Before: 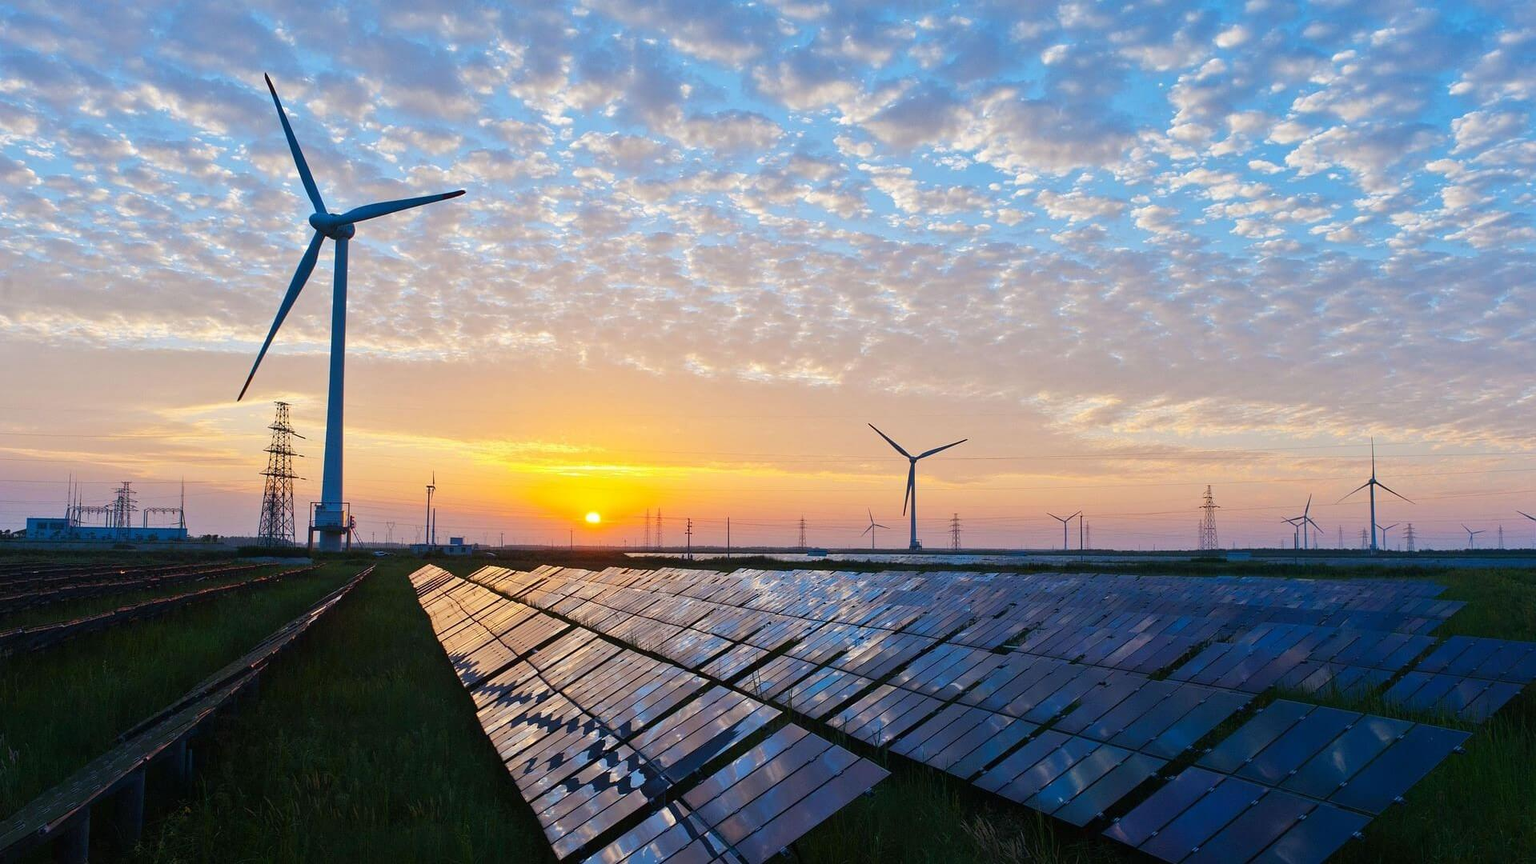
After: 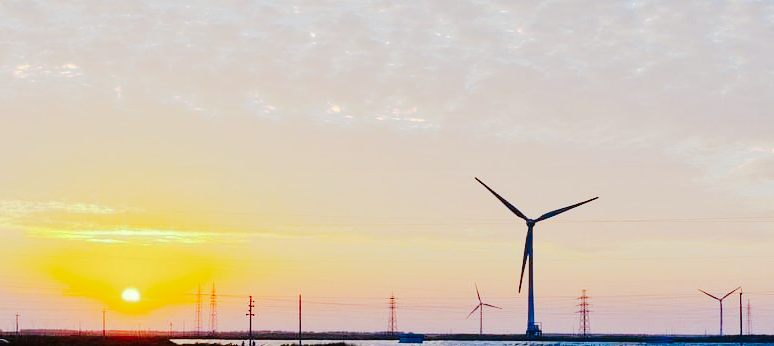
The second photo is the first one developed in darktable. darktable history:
crop: left 31.814%, top 32.617%, right 27.832%, bottom 35.281%
tone curve: curves: ch0 [(0, 0) (0.003, 0.001) (0.011, 0.005) (0.025, 0.009) (0.044, 0.014) (0.069, 0.019) (0.1, 0.028) (0.136, 0.039) (0.177, 0.073) (0.224, 0.134) (0.277, 0.218) (0.335, 0.343) (0.399, 0.488) (0.468, 0.608) (0.543, 0.699) (0.623, 0.773) (0.709, 0.819) (0.801, 0.852) (0.898, 0.874) (1, 1)], preserve colors none
